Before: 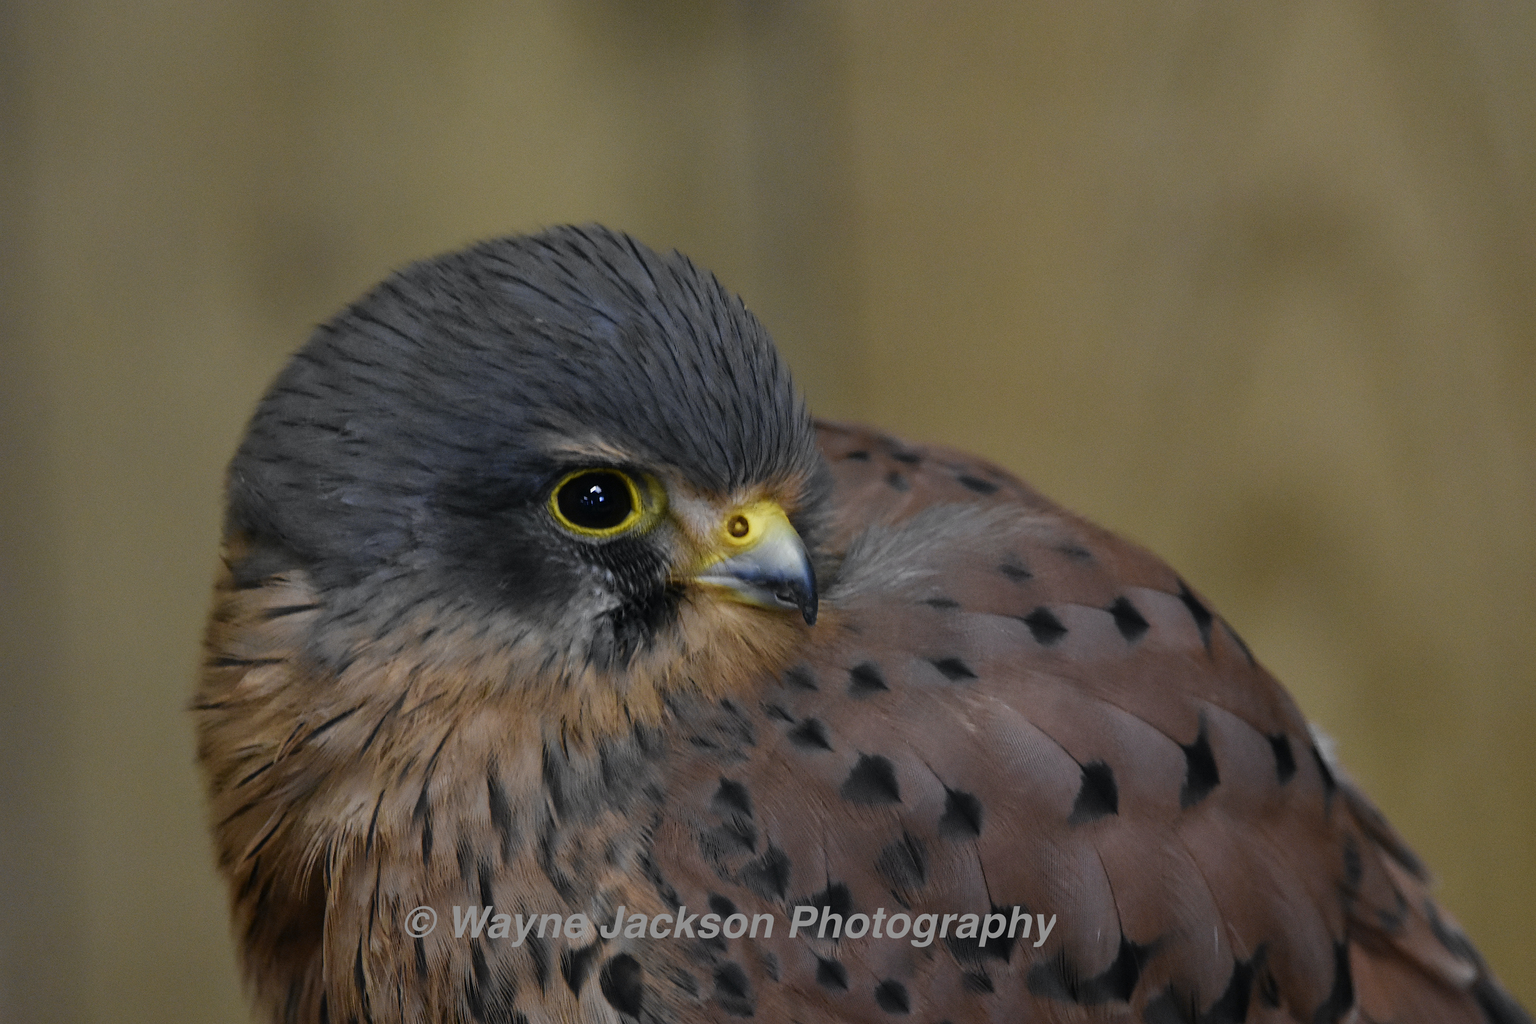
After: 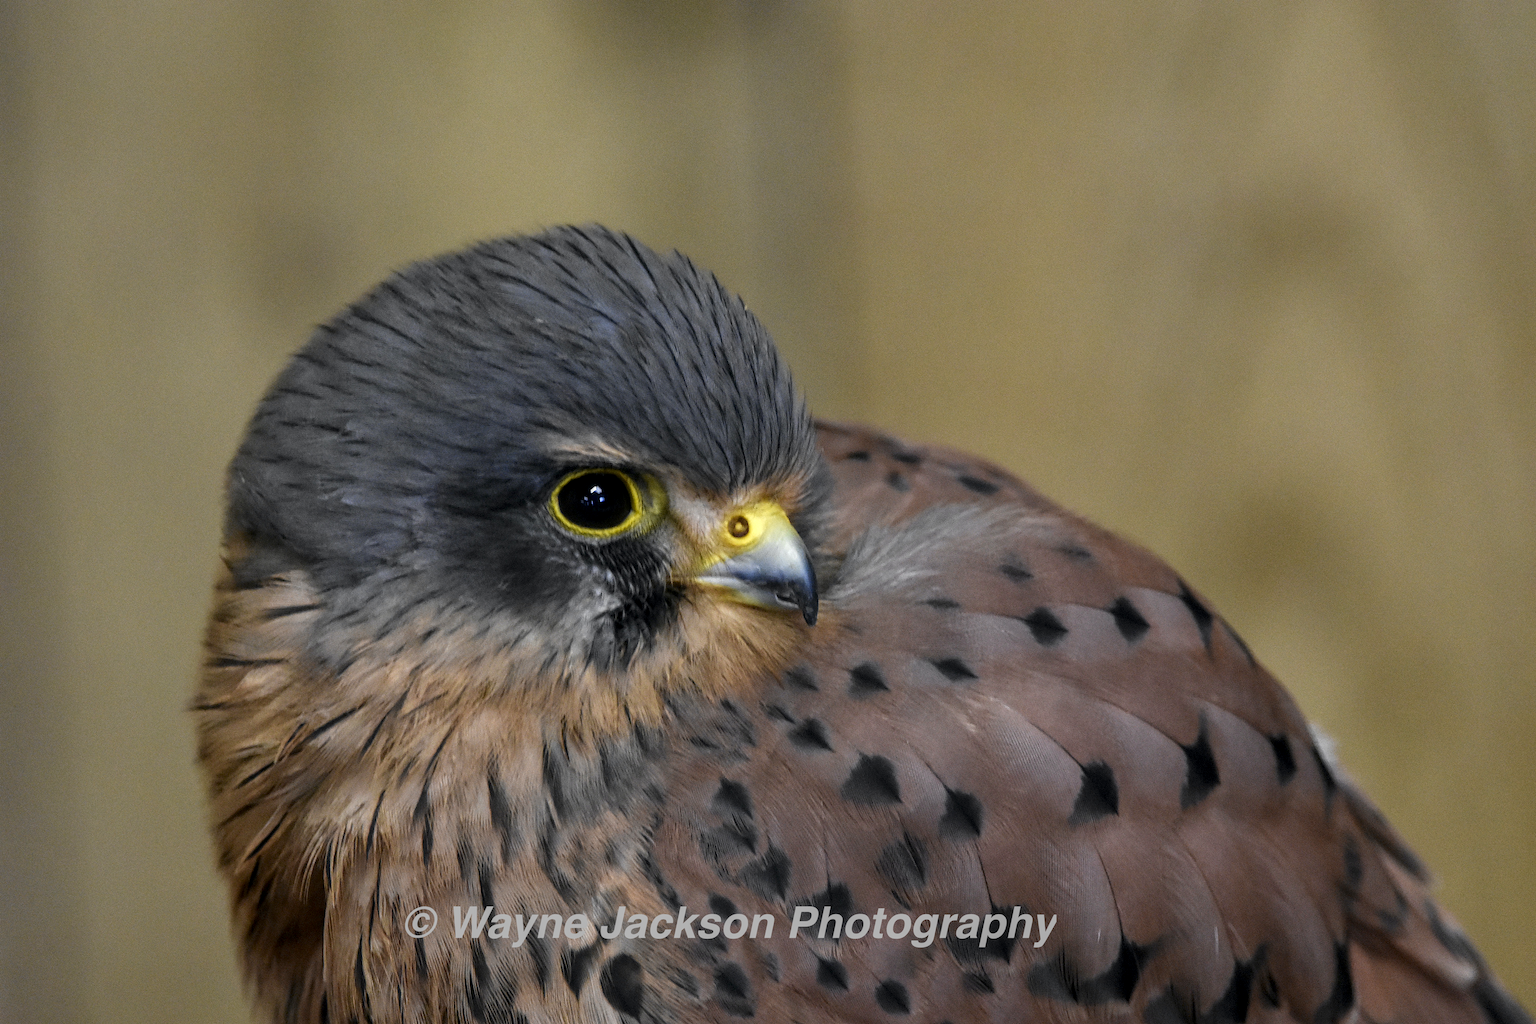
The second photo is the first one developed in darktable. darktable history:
exposure: exposure 0.515 EV, compensate highlight preservation false
local contrast: on, module defaults
